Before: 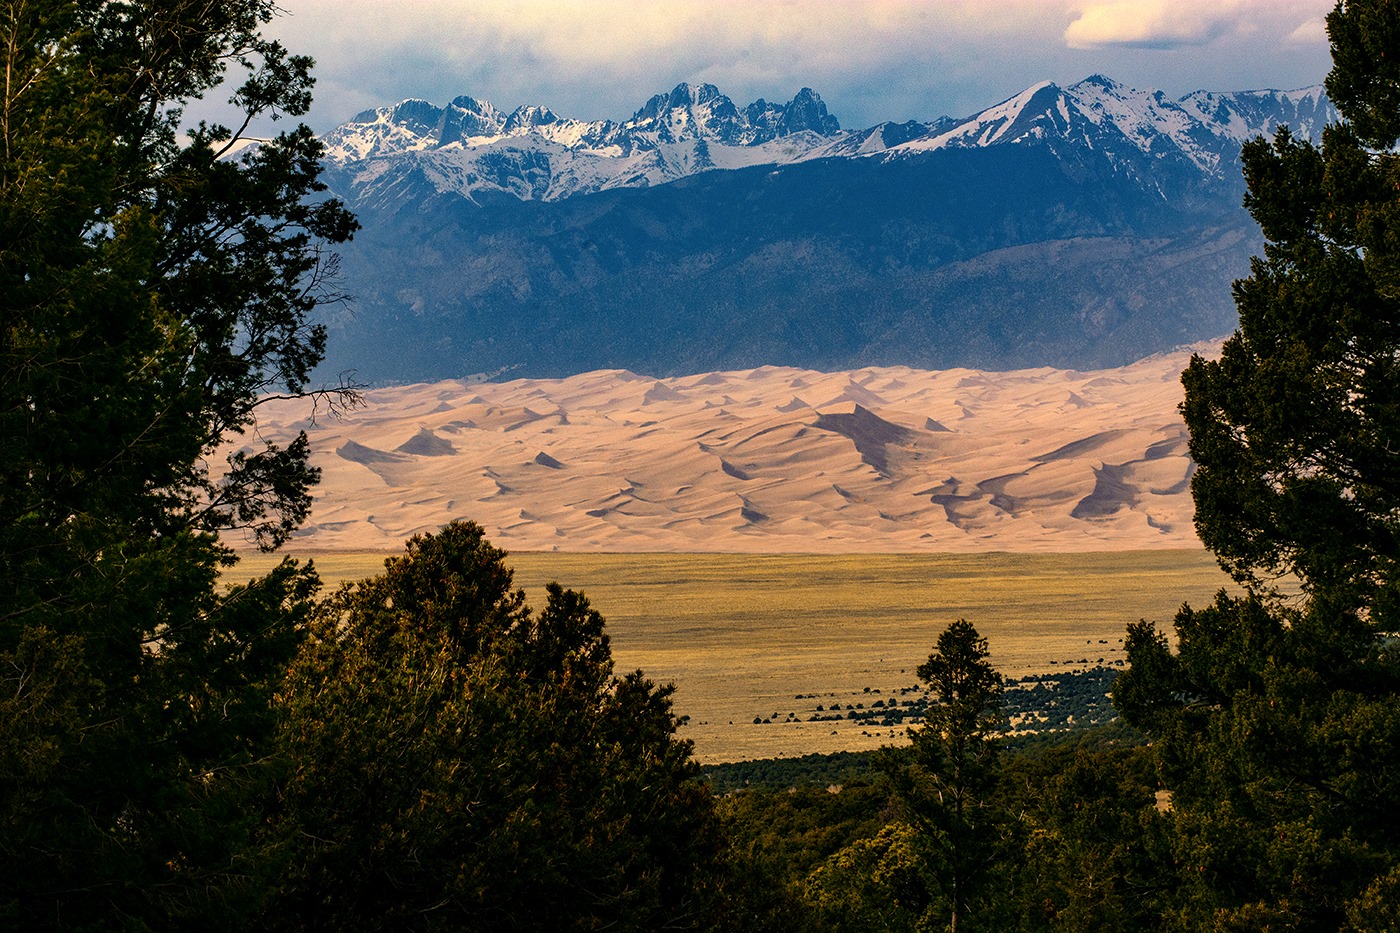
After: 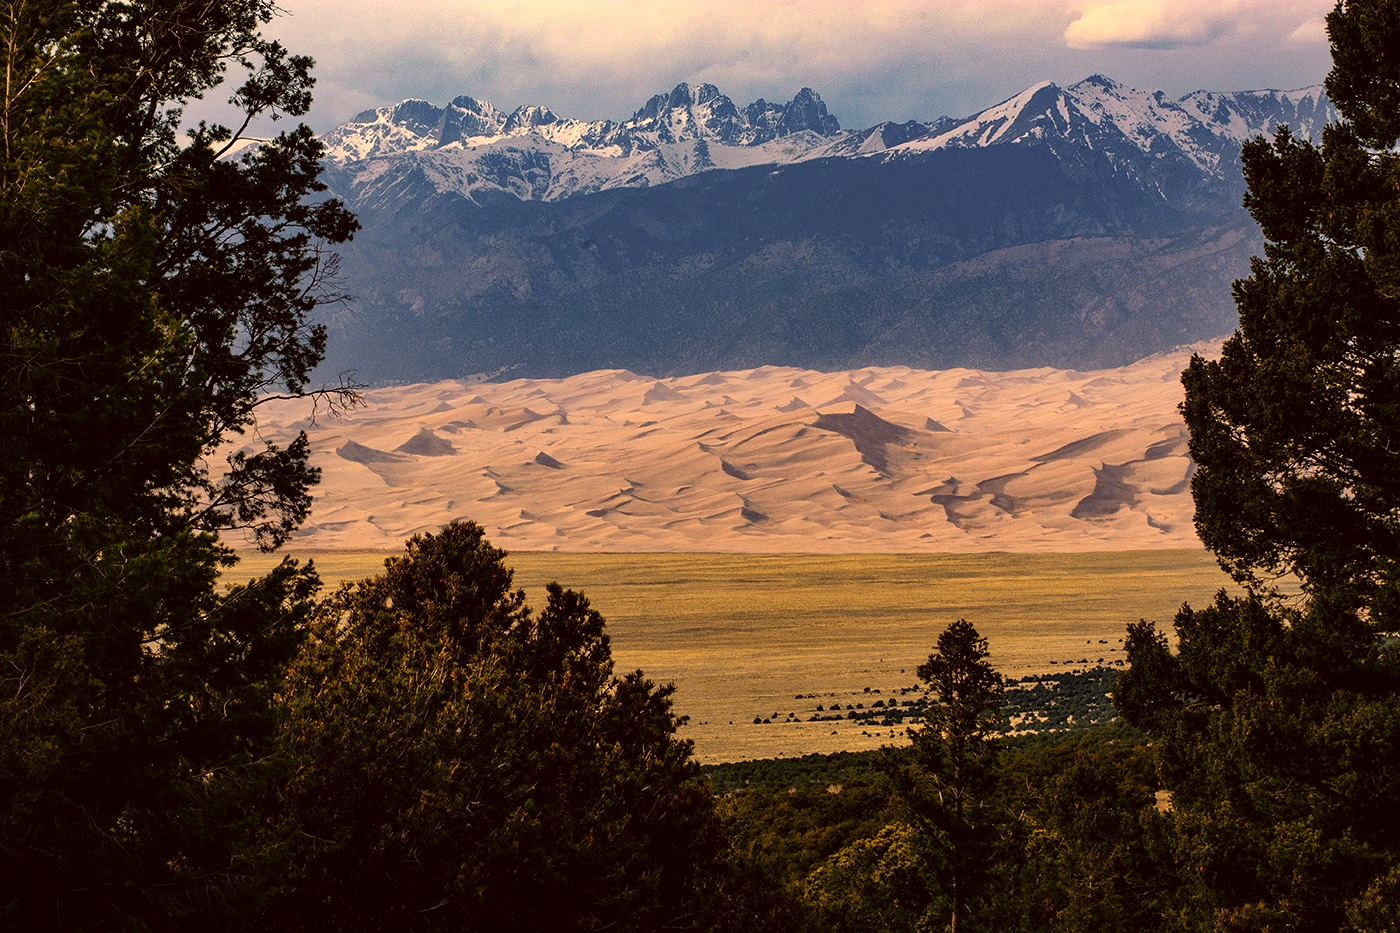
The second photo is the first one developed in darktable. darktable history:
color correction: highlights a* 6.39, highlights b* 8.21, shadows a* 5.98, shadows b* 7.13, saturation 0.904
